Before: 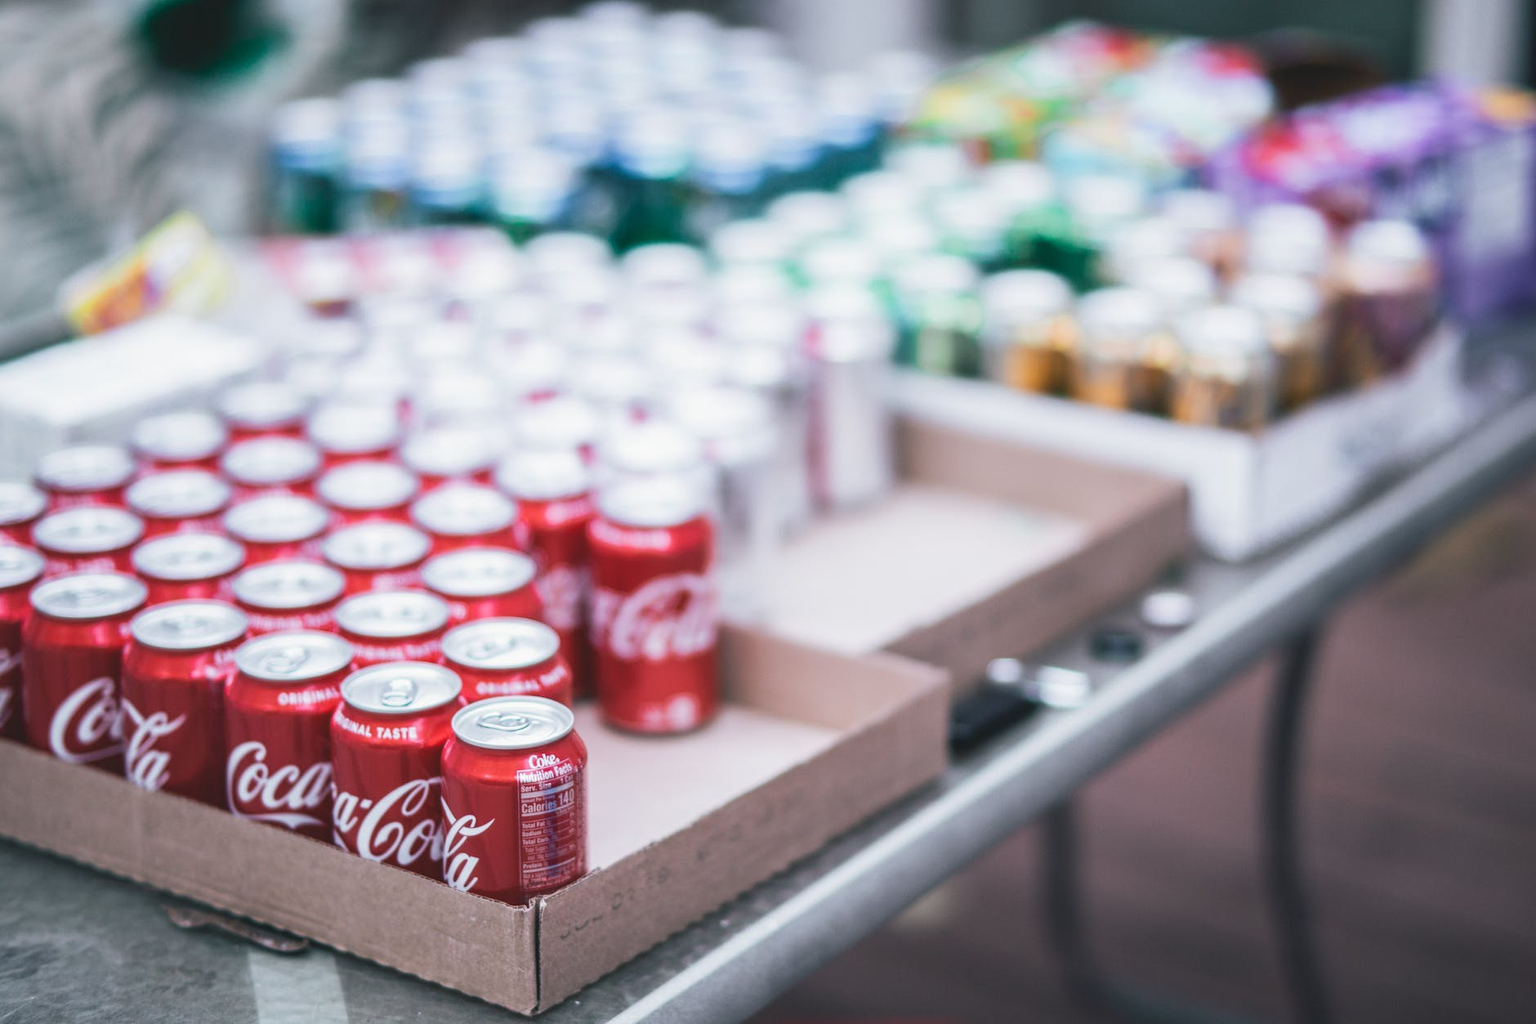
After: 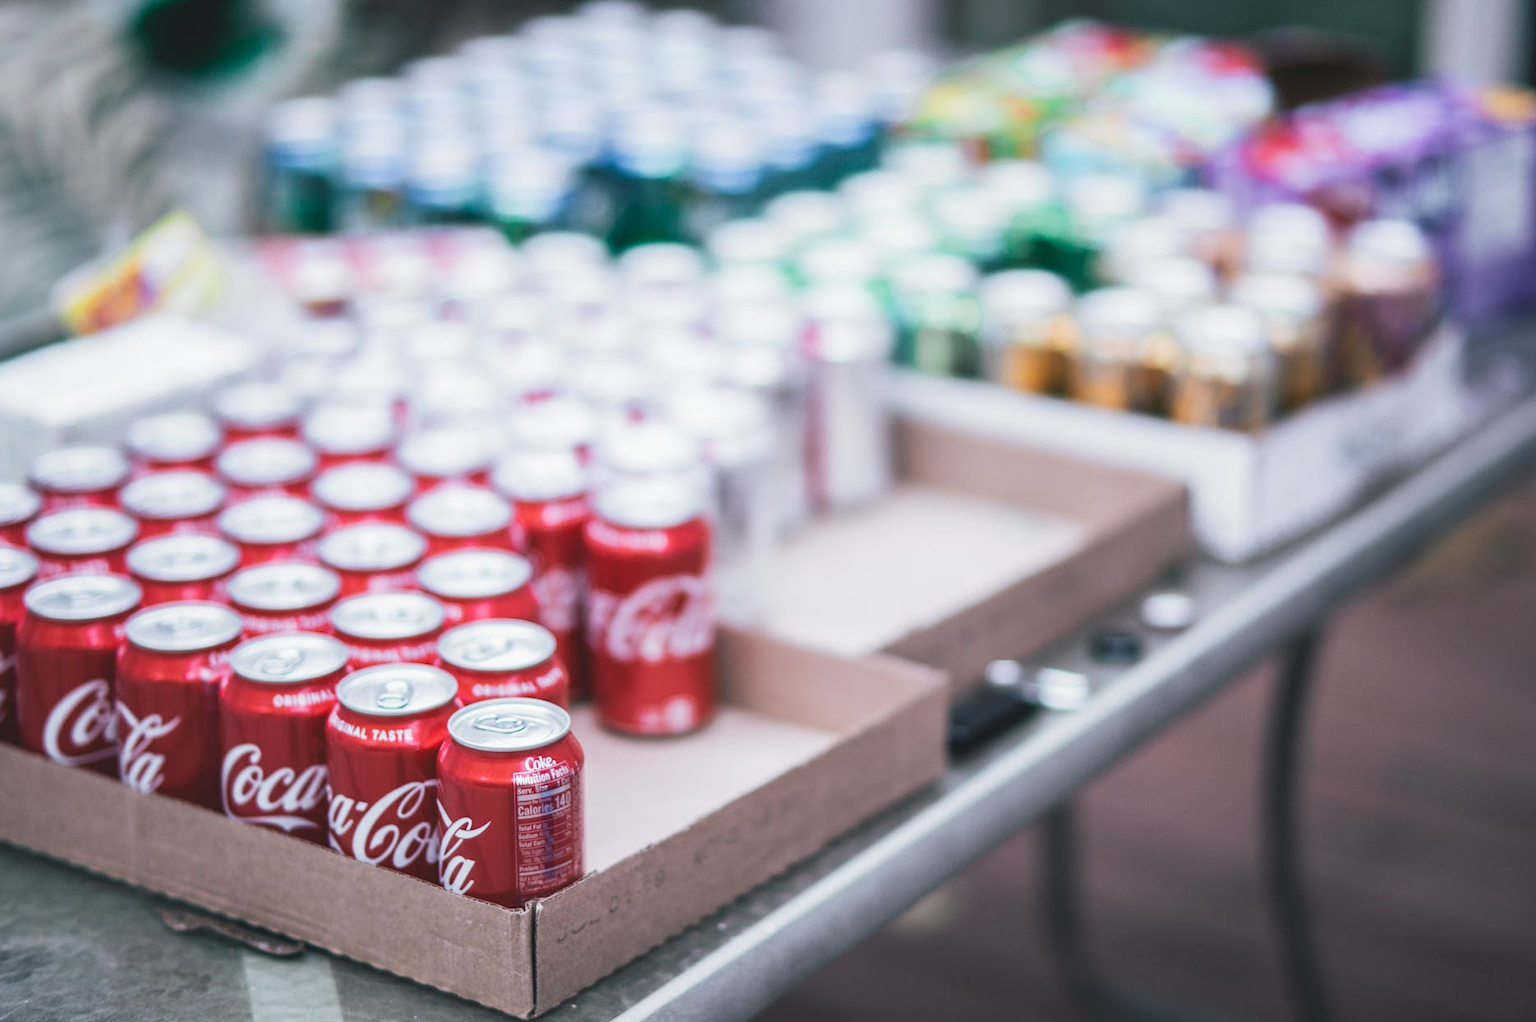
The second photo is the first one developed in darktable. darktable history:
crop and rotate: left 0.497%, top 0.224%, bottom 0.354%
